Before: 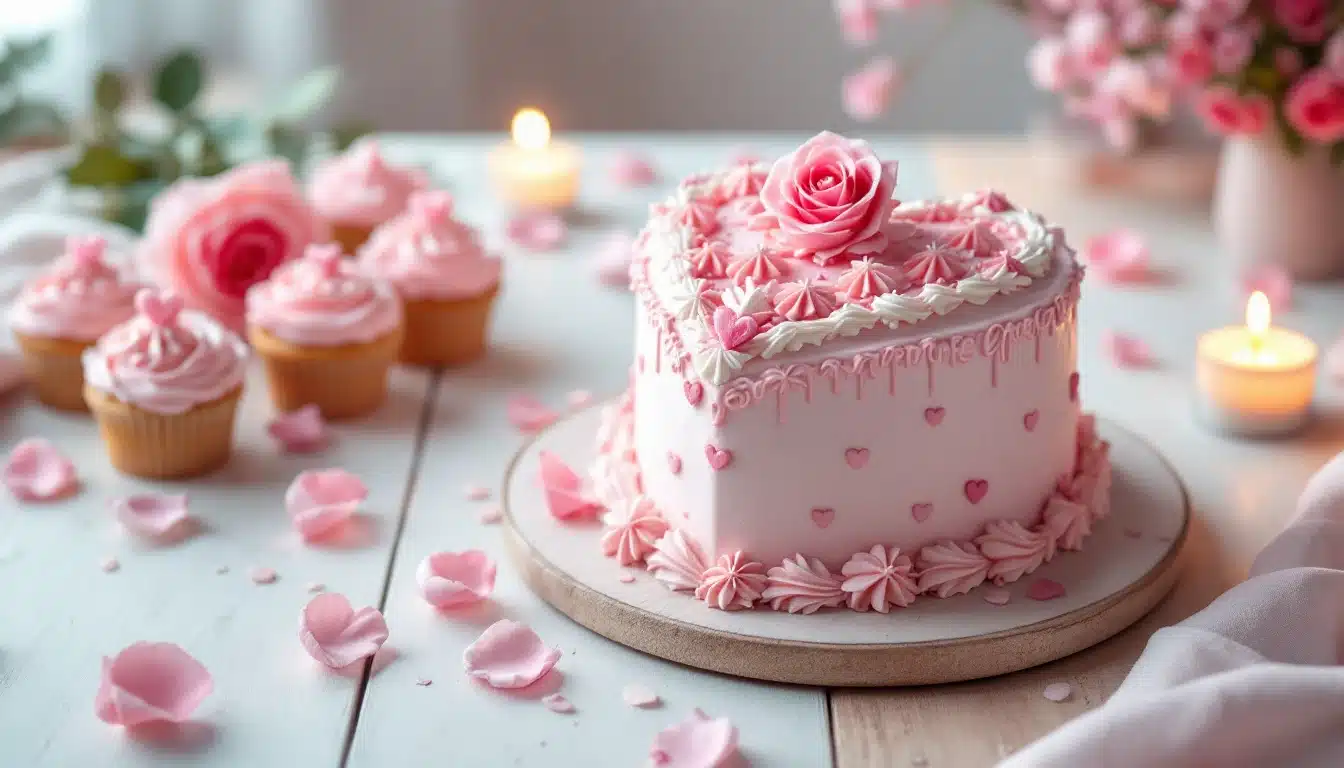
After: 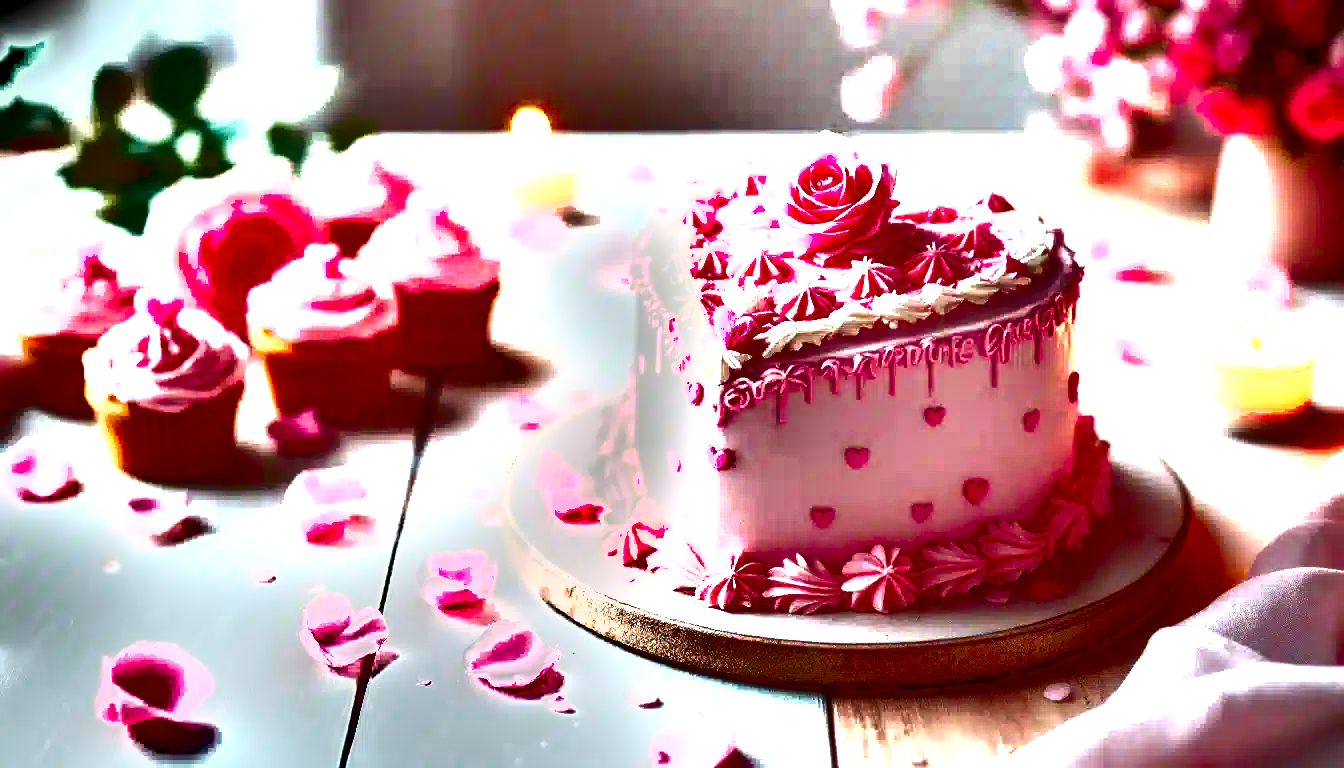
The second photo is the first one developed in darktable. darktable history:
exposure: black level correction 0.009, exposure 1.42 EV, compensate highlight preservation false
shadows and highlights: shadows 35.05, highlights -35.04, soften with gaussian
vignetting: fall-off start 100.44%, brightness -0.292, width/height ratio 1.302
contrast brightness saturation: brightness -0.986, saturation 0.986
